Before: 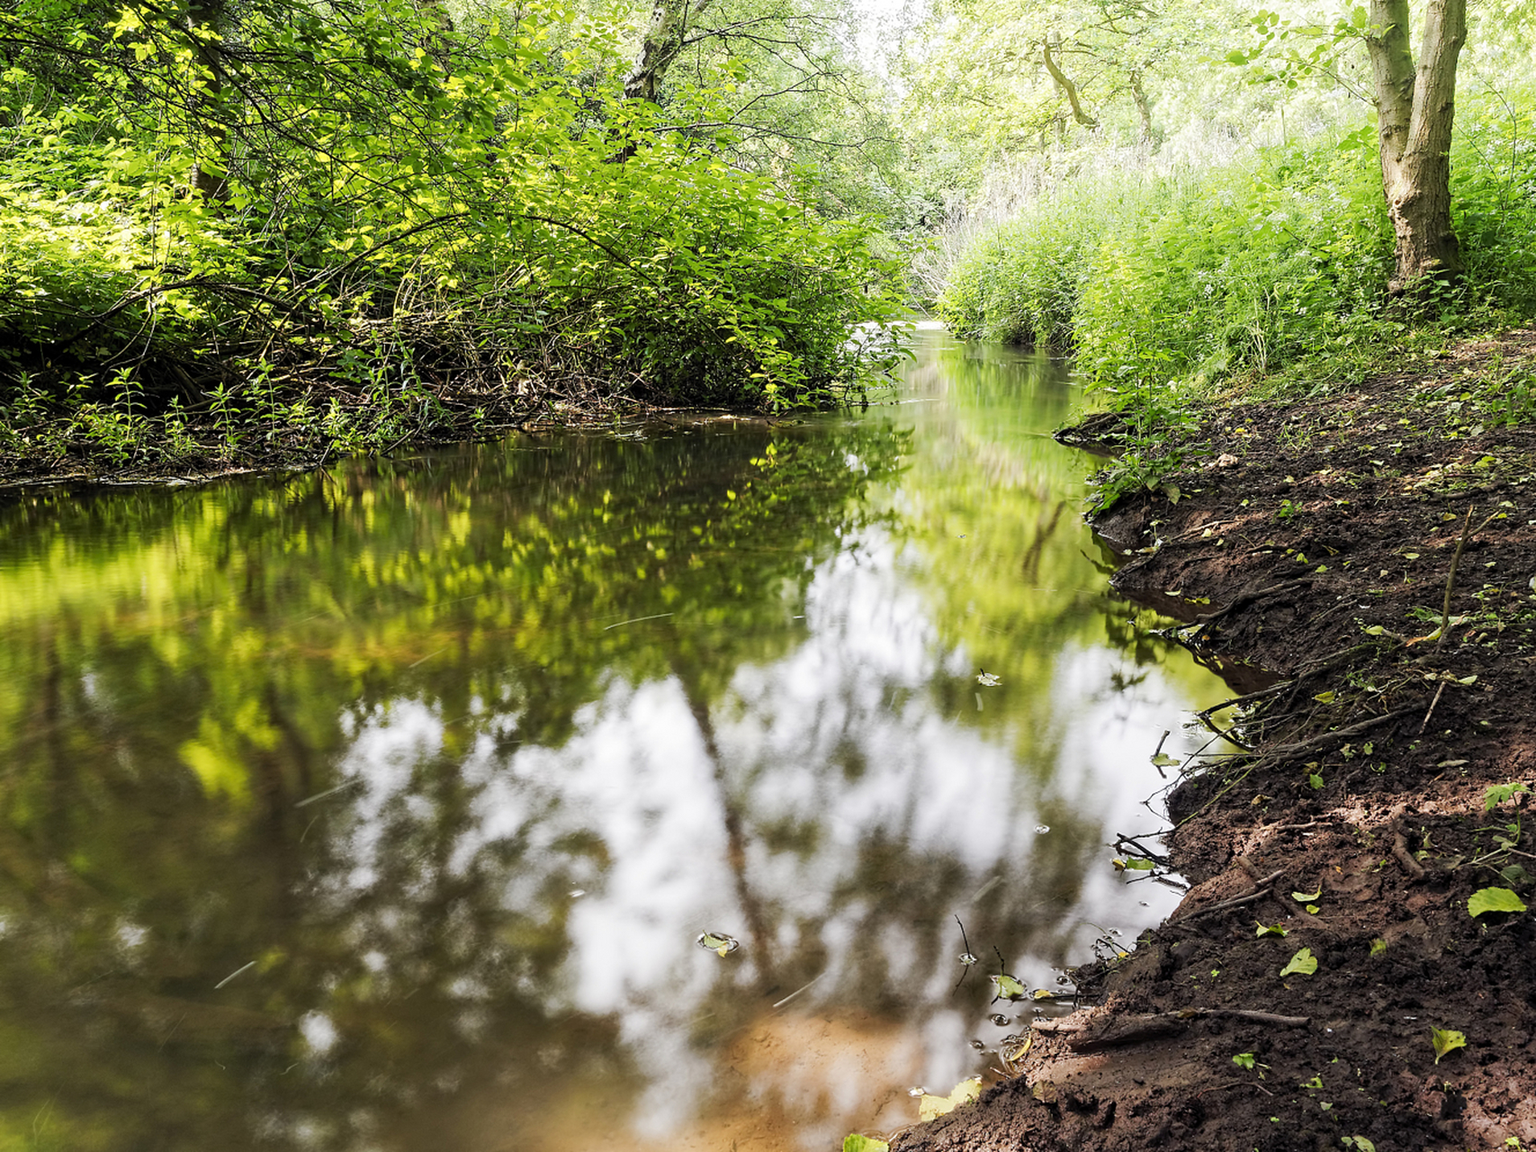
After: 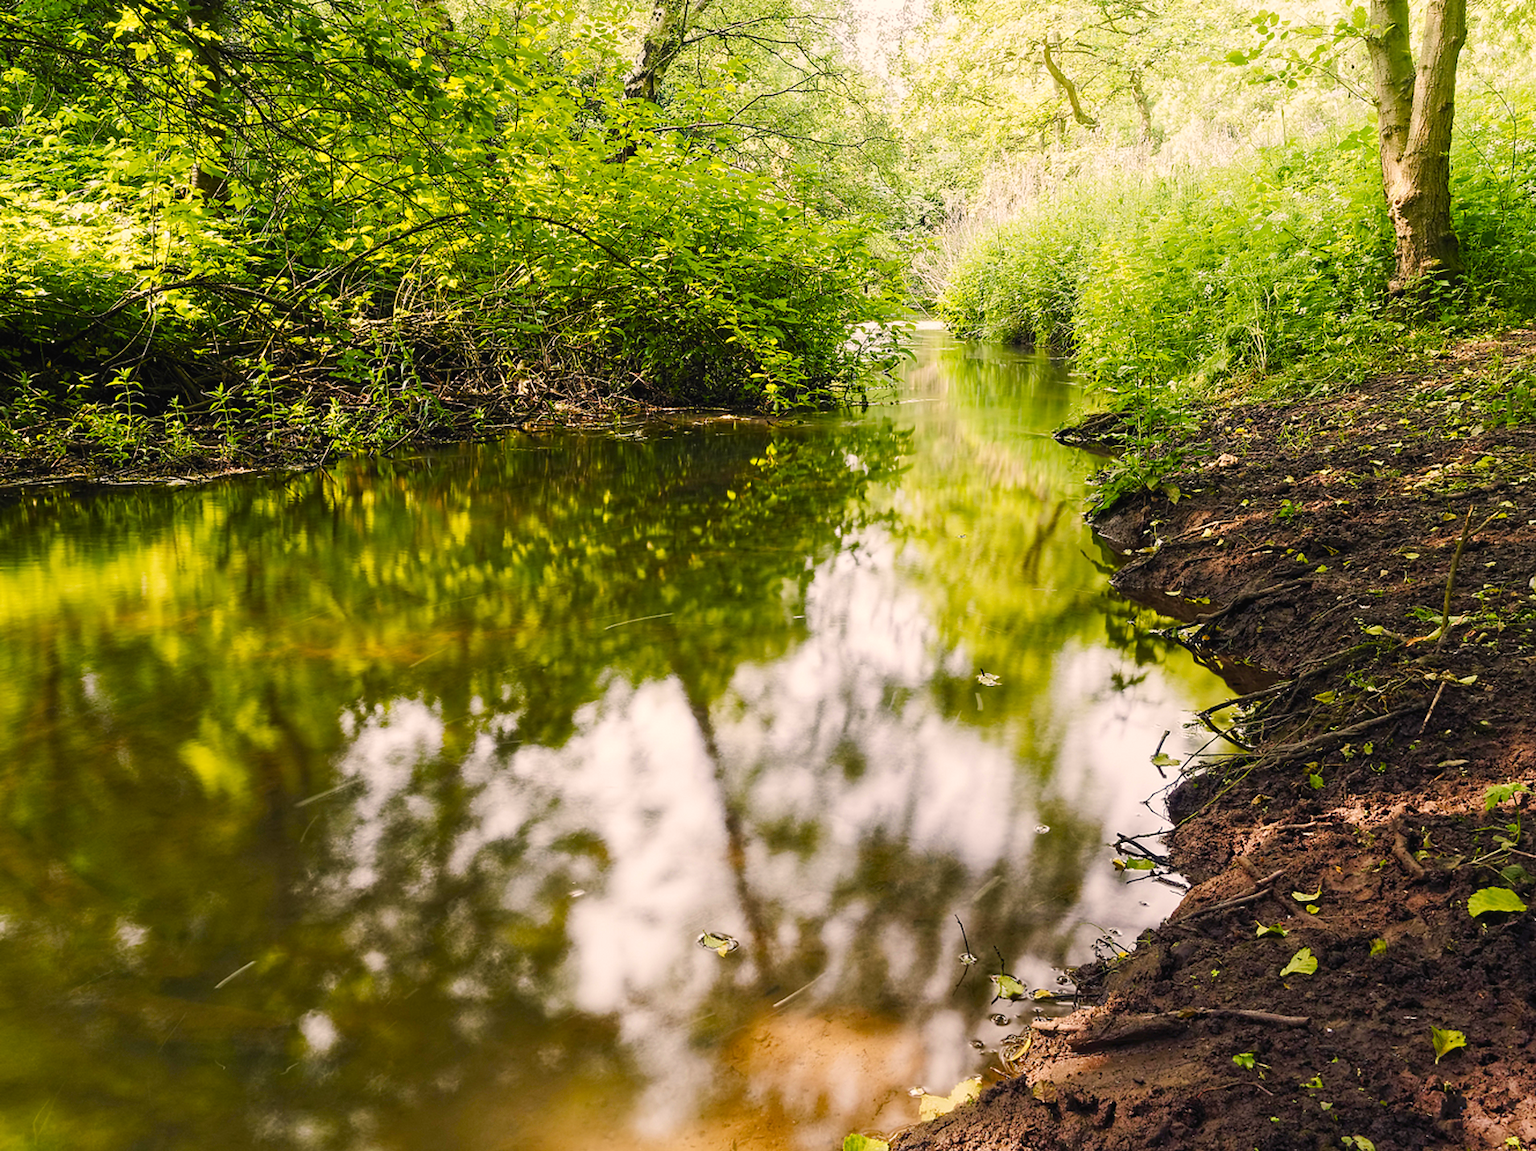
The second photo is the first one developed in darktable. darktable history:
color balance rgb: highlights gain › chroma 3.645%, highlights gain › hue 58.72°, global offset › luminance 0.241%, perceptual saturation grading › global saturation 0.739%, perceptual saturation grading › mid-tones 6.3%, perceptual saturation grading › shadows 71.508%, global vibrance 19.829%
color calibration: illuminant same as pipeline (D50), adaptation none (bypass), x 0.333, y 0.333, temperature 5014.95 K
velvia: on, module defaults
